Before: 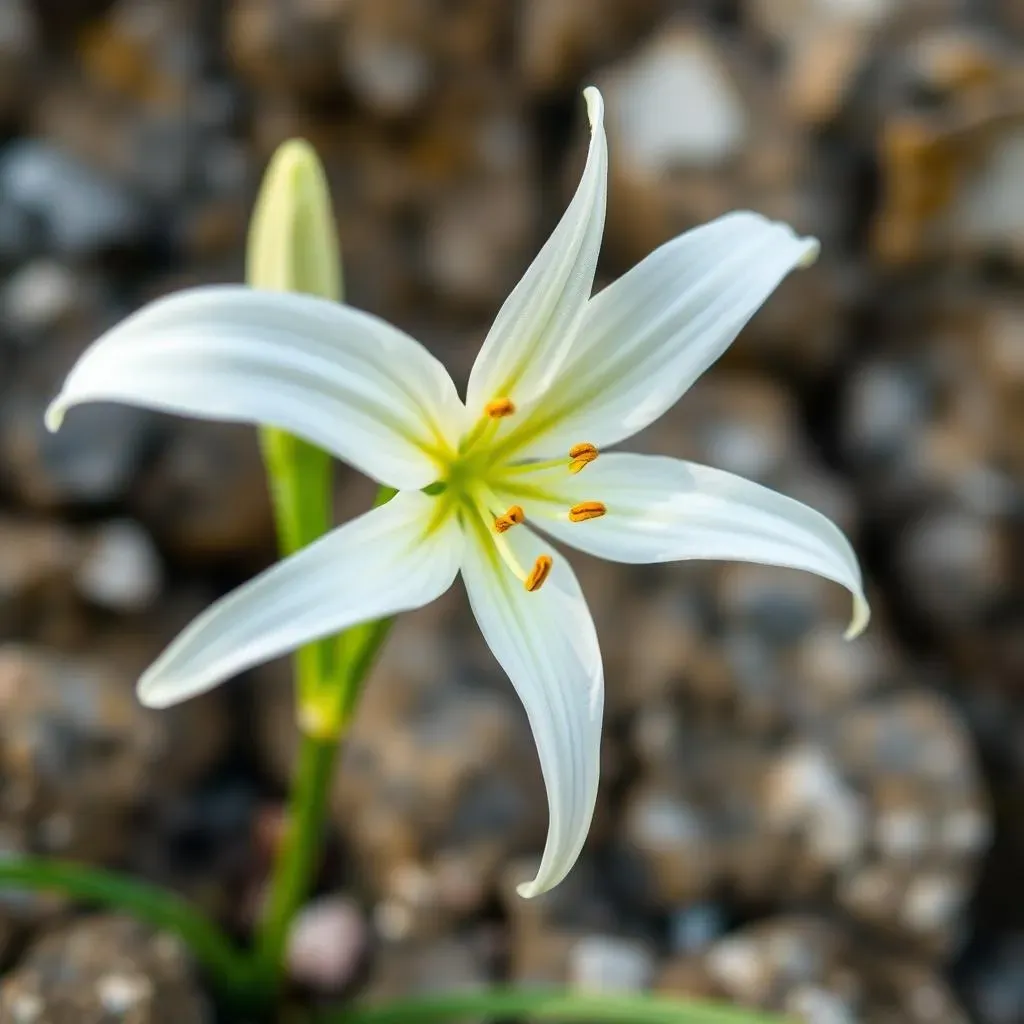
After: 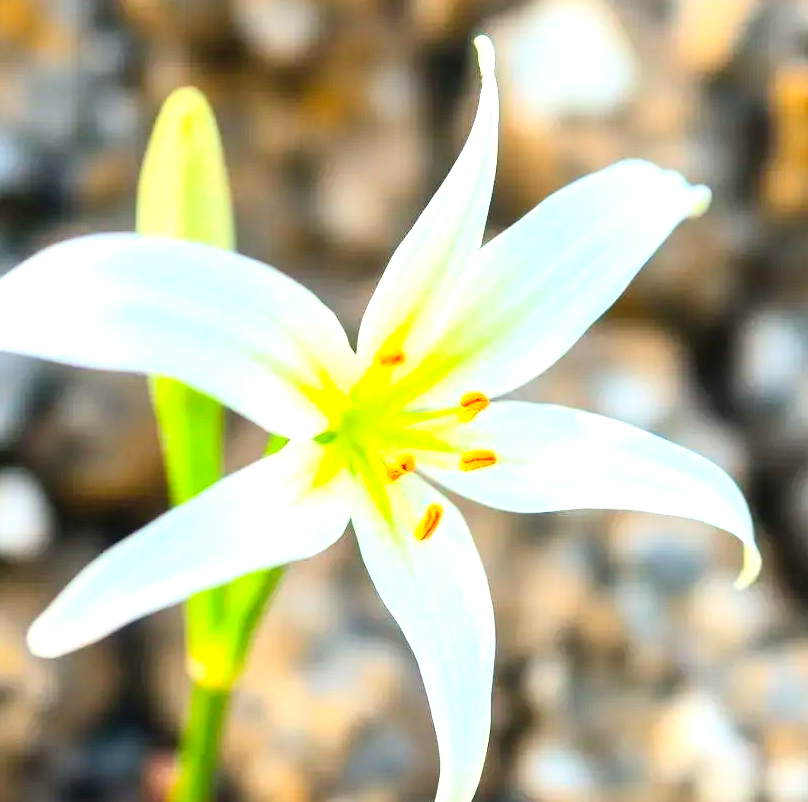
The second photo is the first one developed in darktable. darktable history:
contrast brightness saturation: contrast 0.236, brightness 0.269, saturation 0.389
crop and rotate: left 10.72%, top 4.987%, right 10.32%, bottom 16.679%
exposure: exposure 1.163 EV, compensate highlight preservation false
